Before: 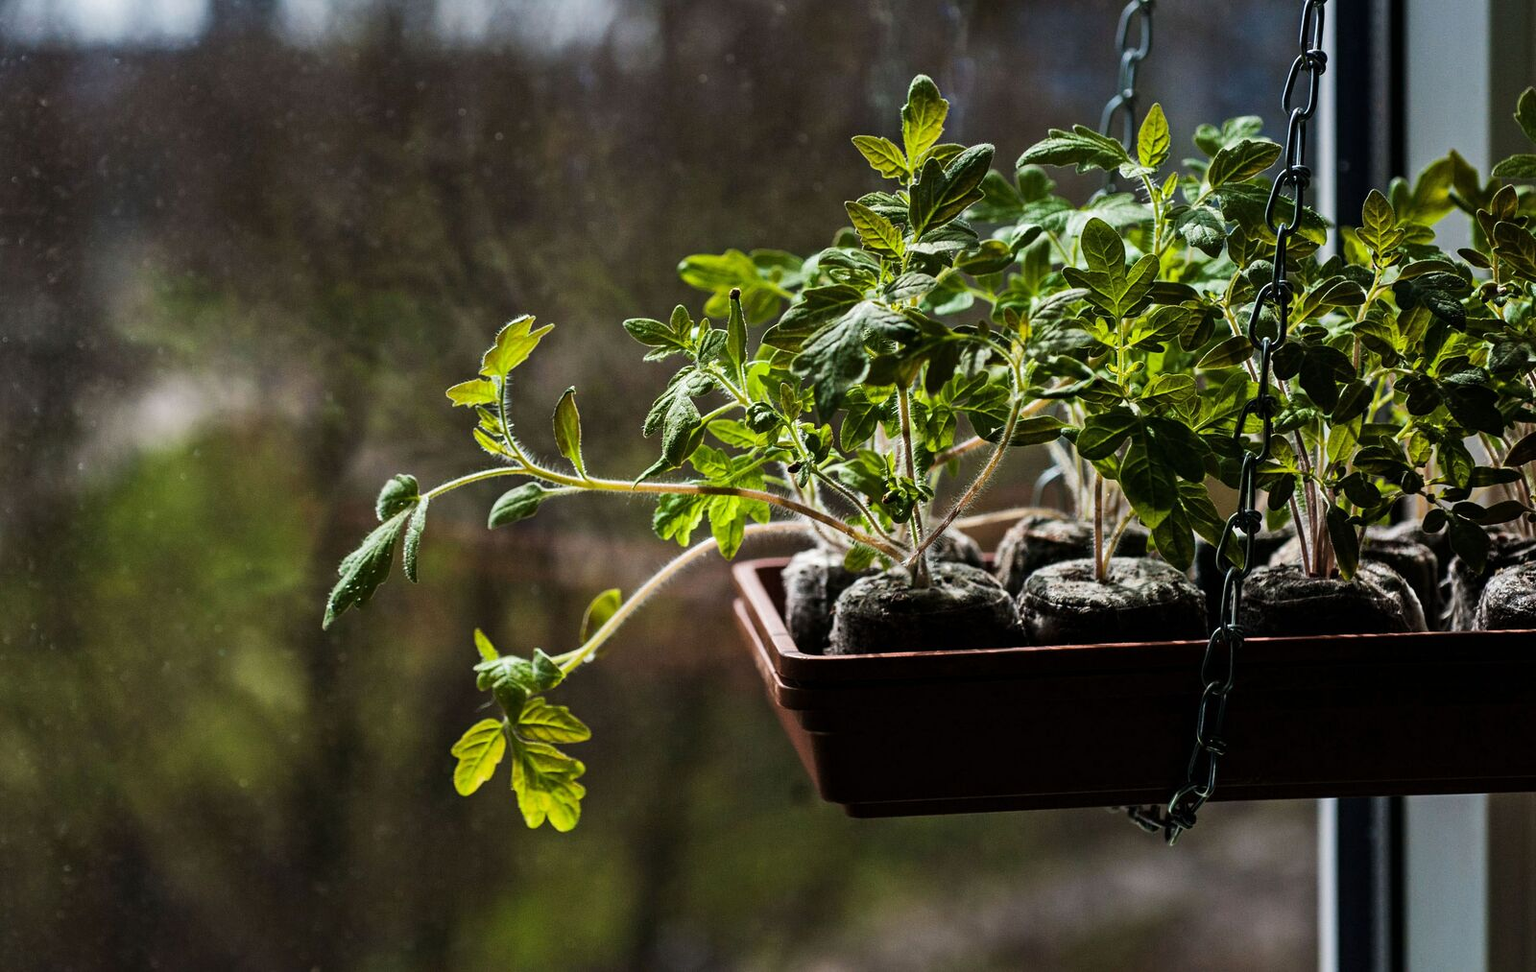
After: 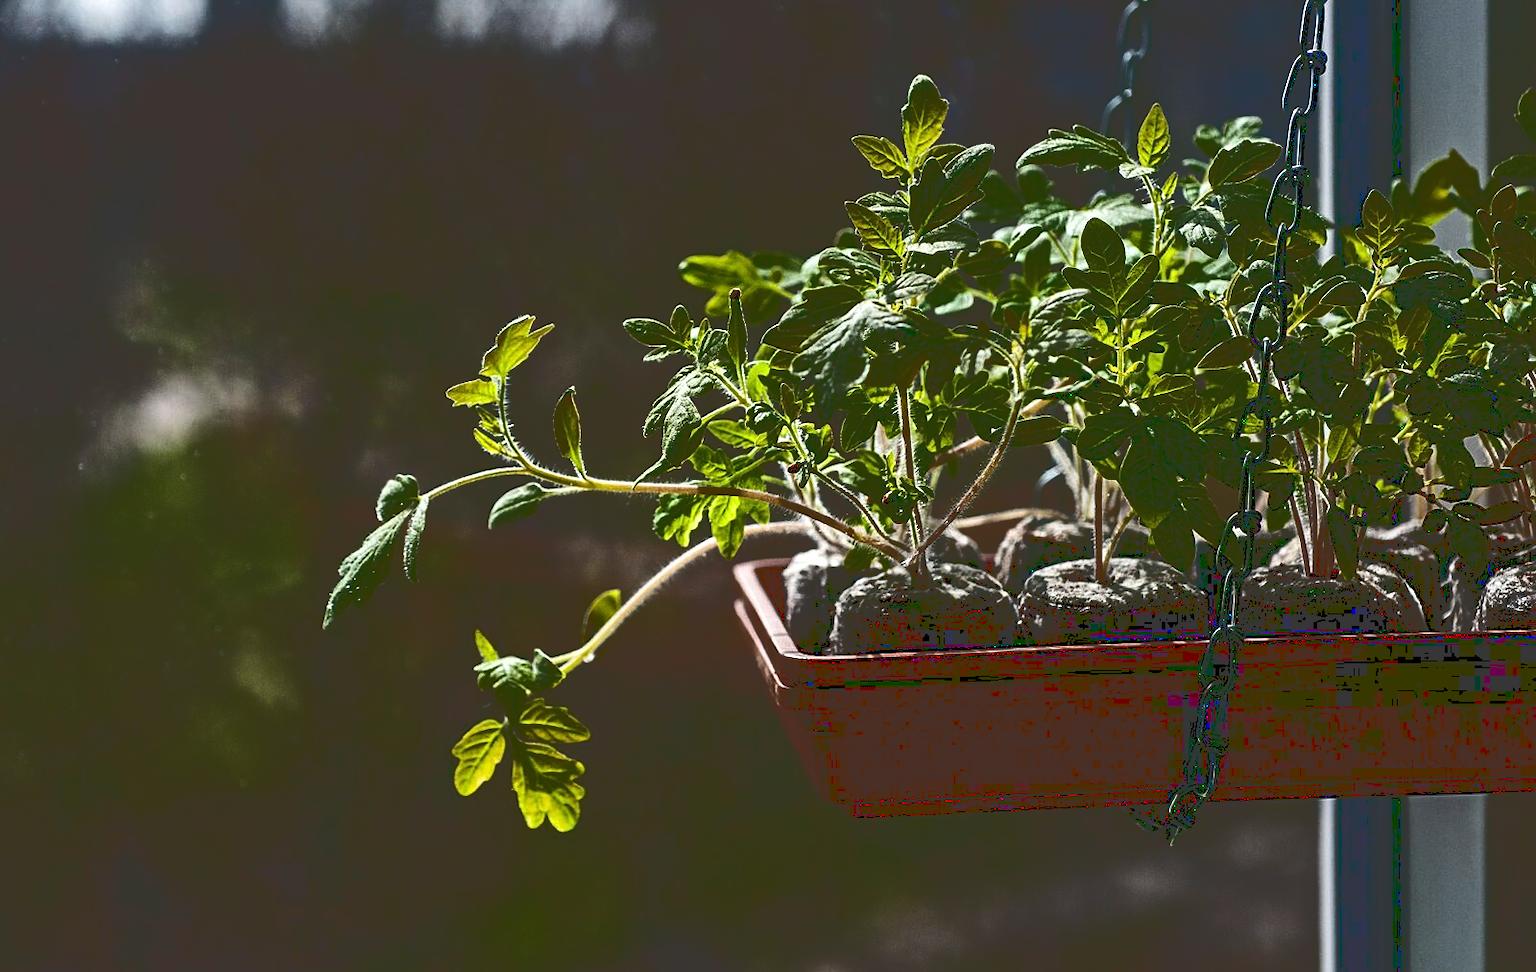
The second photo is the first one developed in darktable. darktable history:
sharpen: amount 0.204
base curve: curves: ch0 [(0, 0.036) (0.083, 0.04) (0.804, 1)]
